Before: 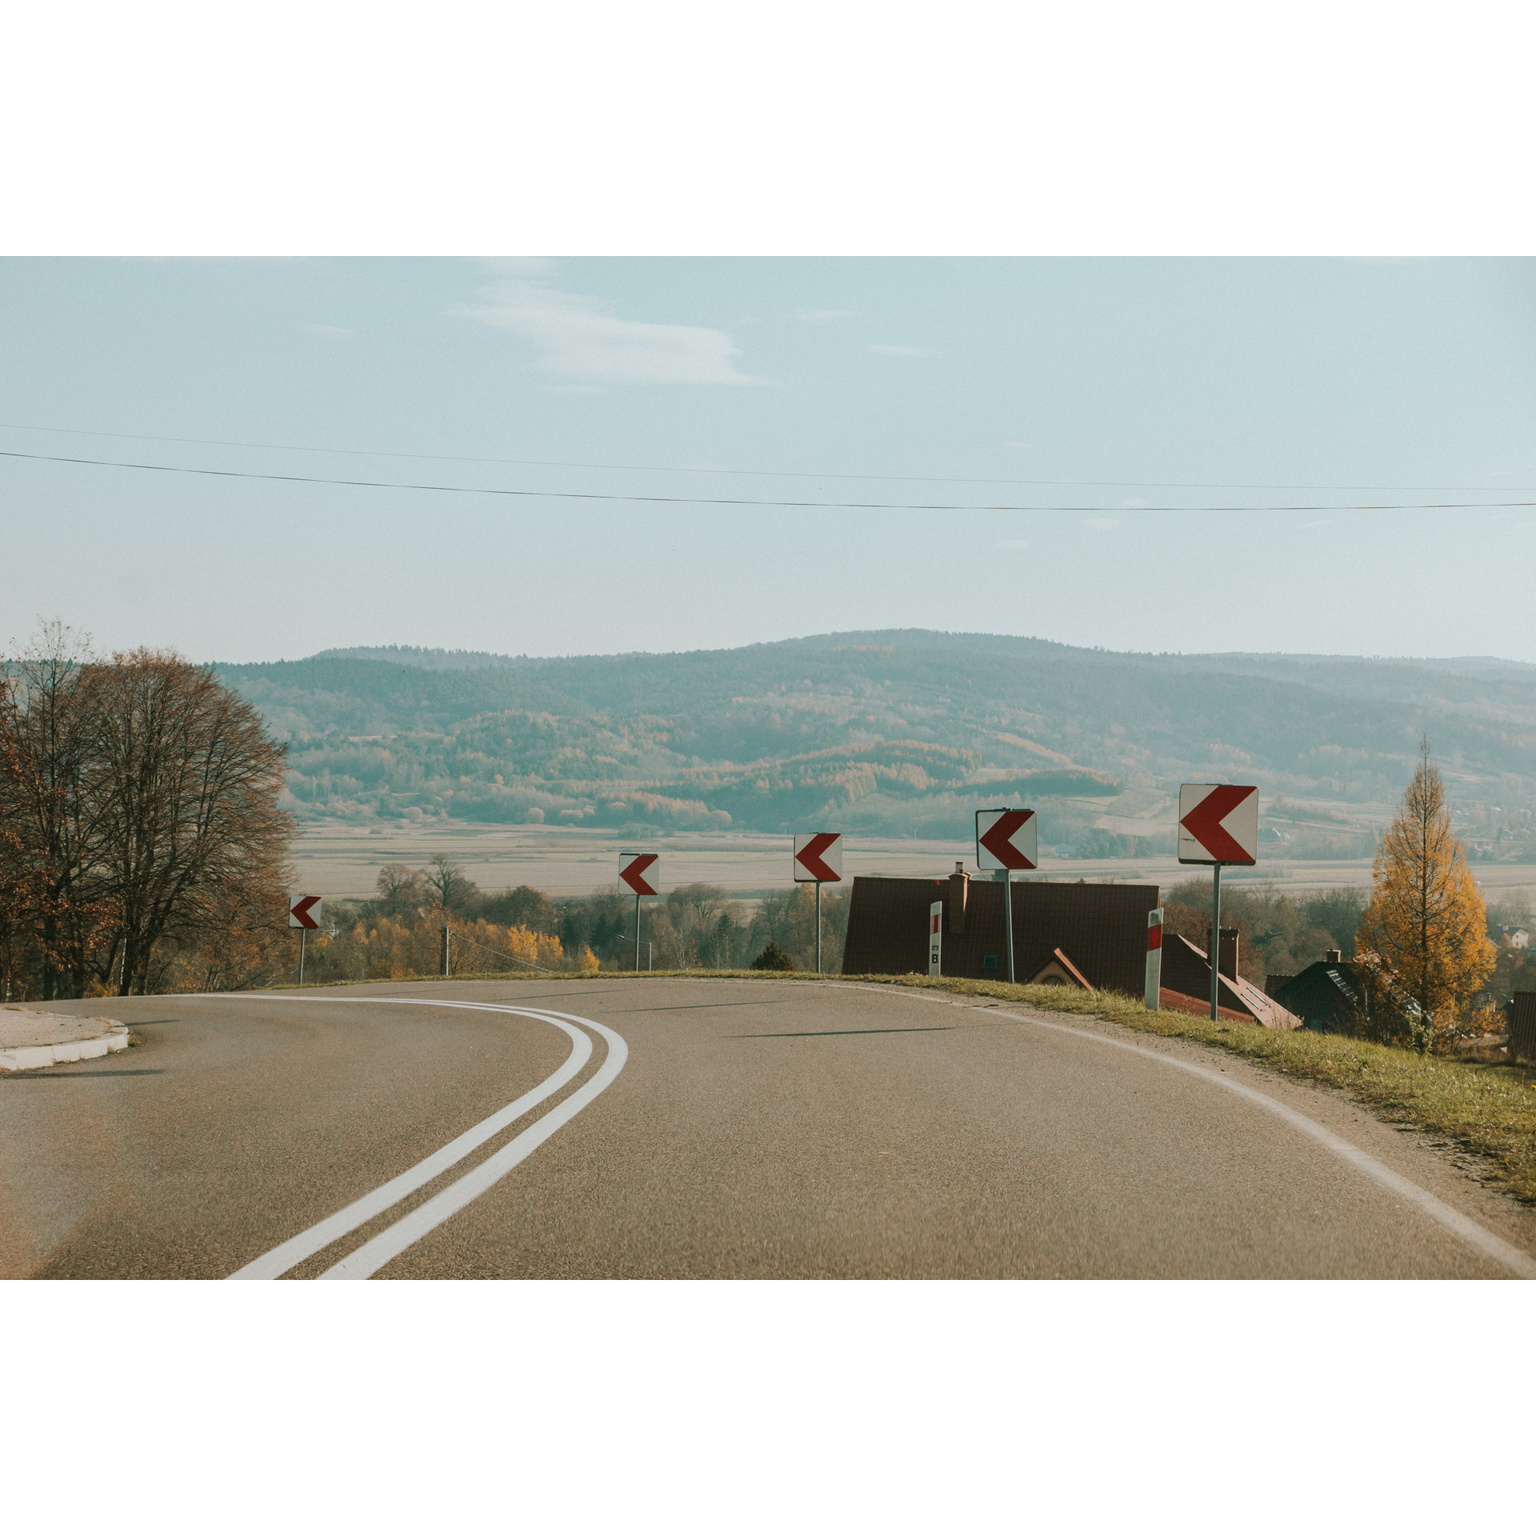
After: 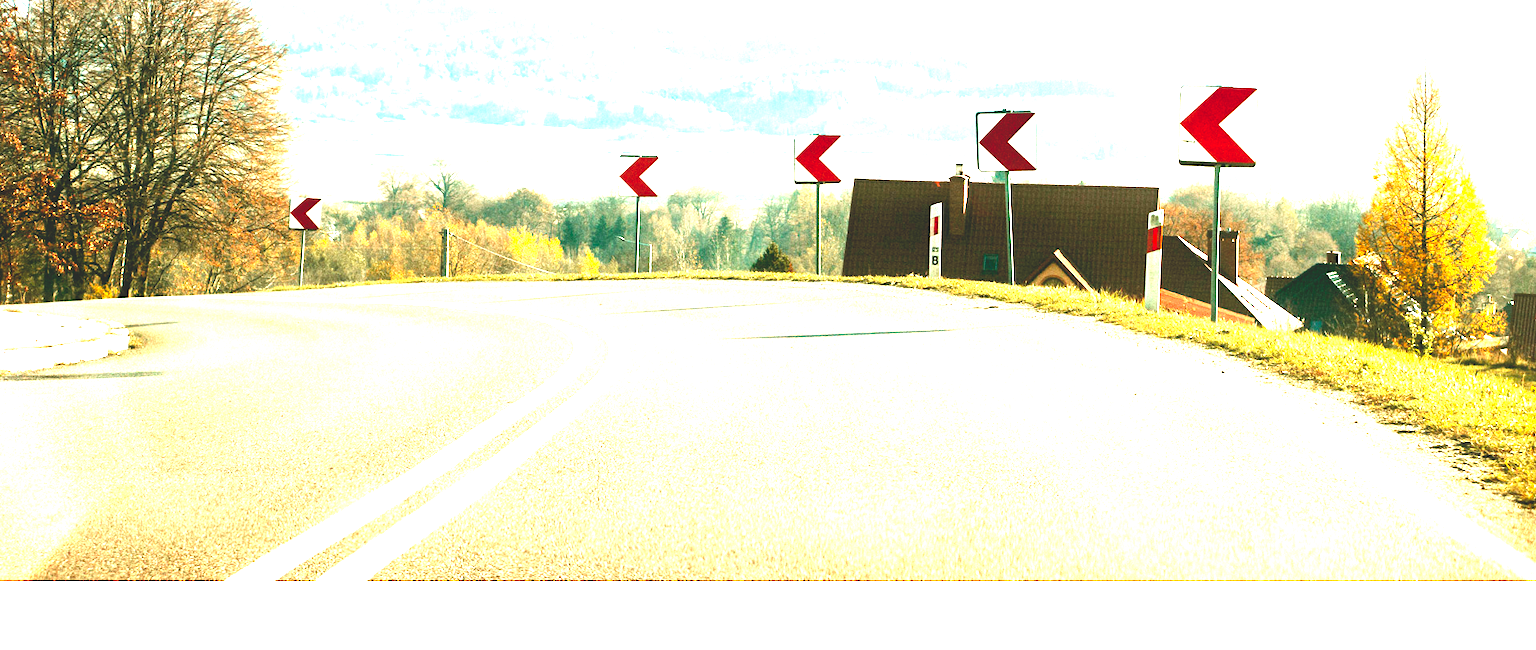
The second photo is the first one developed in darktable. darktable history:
crop: top 45.482%, bottom 12.123%
exposure: exposure 2.91 EV, compensate highlight preservation false
color balance rgb: shadows lift › luminance -10.148%, shadows lift › chroma 0.988%, shadows lift › hue 115.47°, perceptual saturation grading › global saturation 34.656%, perceptual saturation grading › highlights -25.81%, perceptual saturation grading › shadows 50.252%
base curve: curves: ch0 [(0, 0.02) (0.083, 0.036) (1, 1)], preserve colors none
